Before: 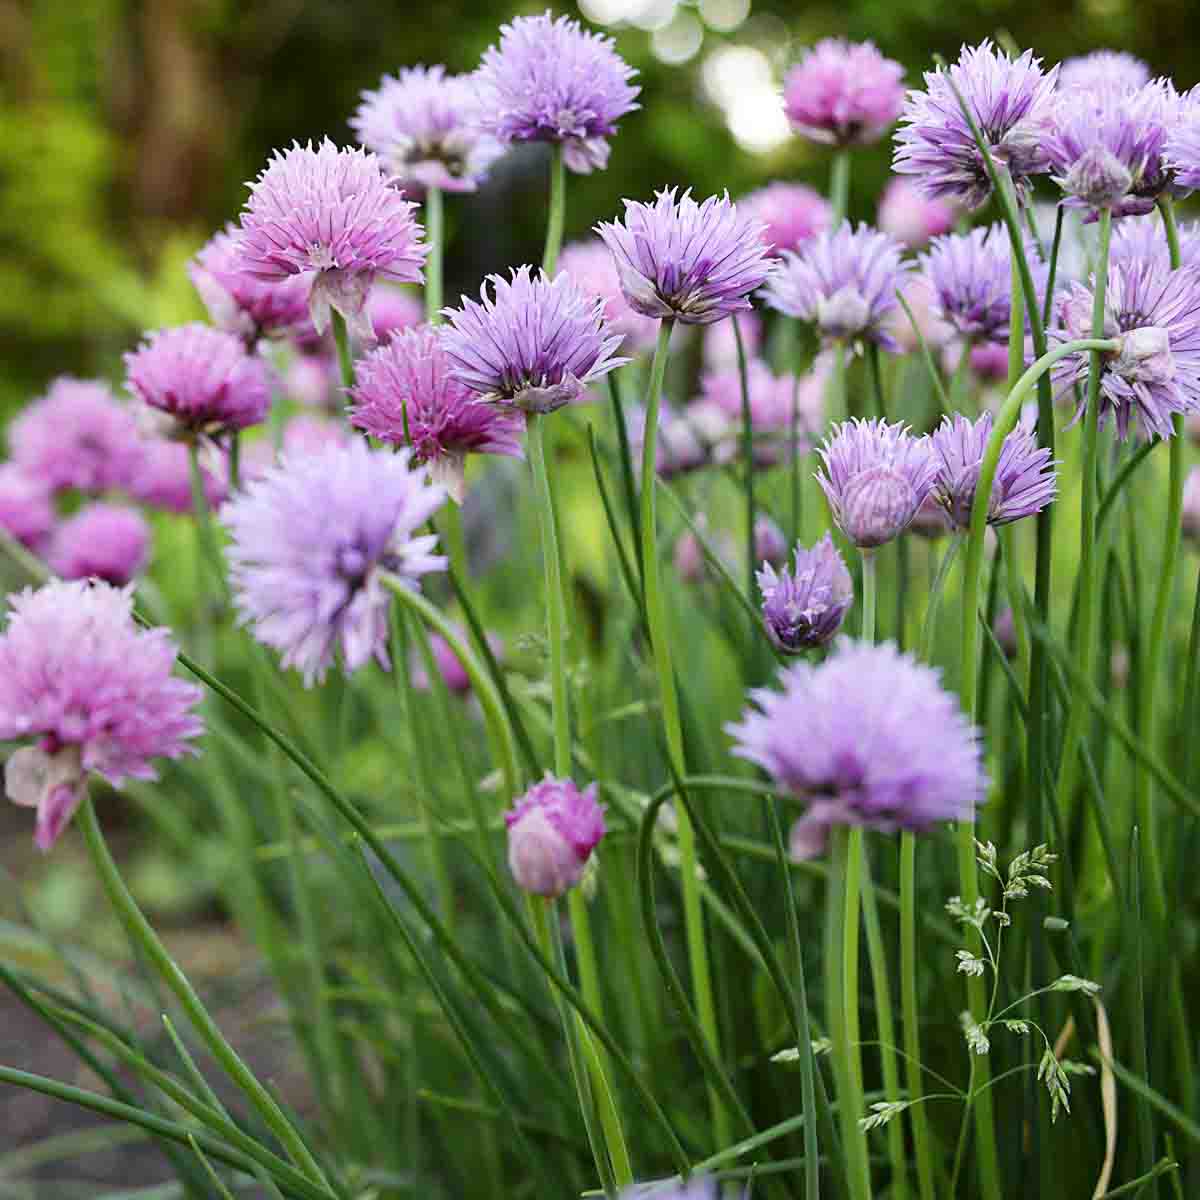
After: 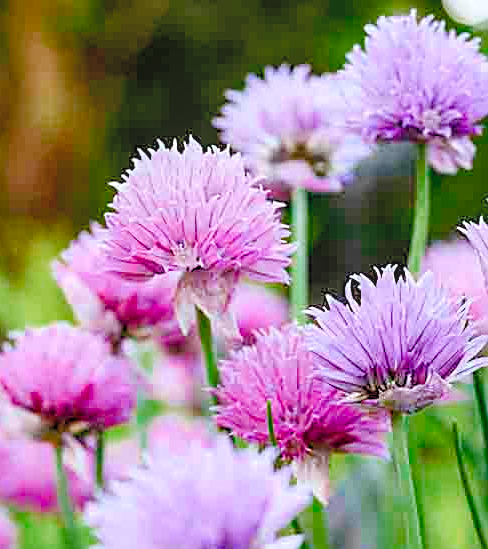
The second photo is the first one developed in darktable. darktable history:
color zones: curves: ch0 [(0, 0.425) (0.143, 0.422) (0.286, 0.42) (0.429, 0.419) (0.571, 0.419) (0.714, 0.42) (0.857, 0.422) (1, 0.425)]
crop and rotate: left 11.307%, top 0.046%, right 47.949%, bottom 54.165%
contrast brightness saturation: contrast 0.105, brightness 0.306, saturation 0.137
exposure: exposure -0.148 EV, compensate exposure bias true, compensate highlight preservation false
local contrast: on, module defaults
sharpen: on, module defaults
color balance rgb: highlights gain › luminance 16.999%, highlights gain › chroma 2.85%, highlights gain › hue 258.04°, perceptual saturation grading › global saturation 20%, perceptual saturation grading › highlights -49.669%, perceptual saturation grading › shadows 24.432%, global vibrance 10.972%
